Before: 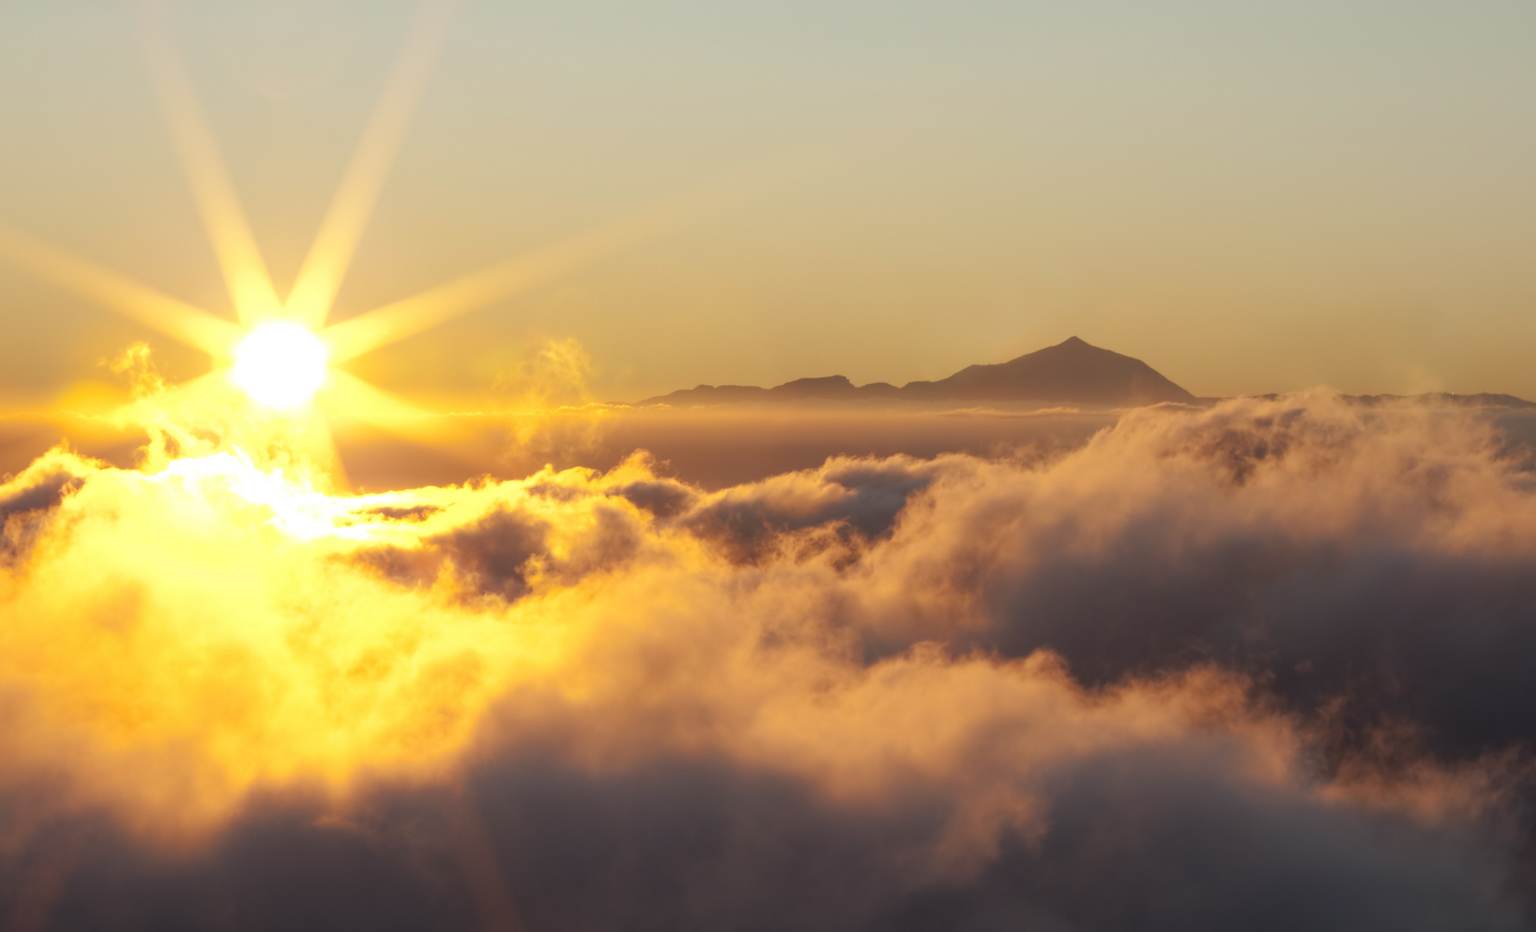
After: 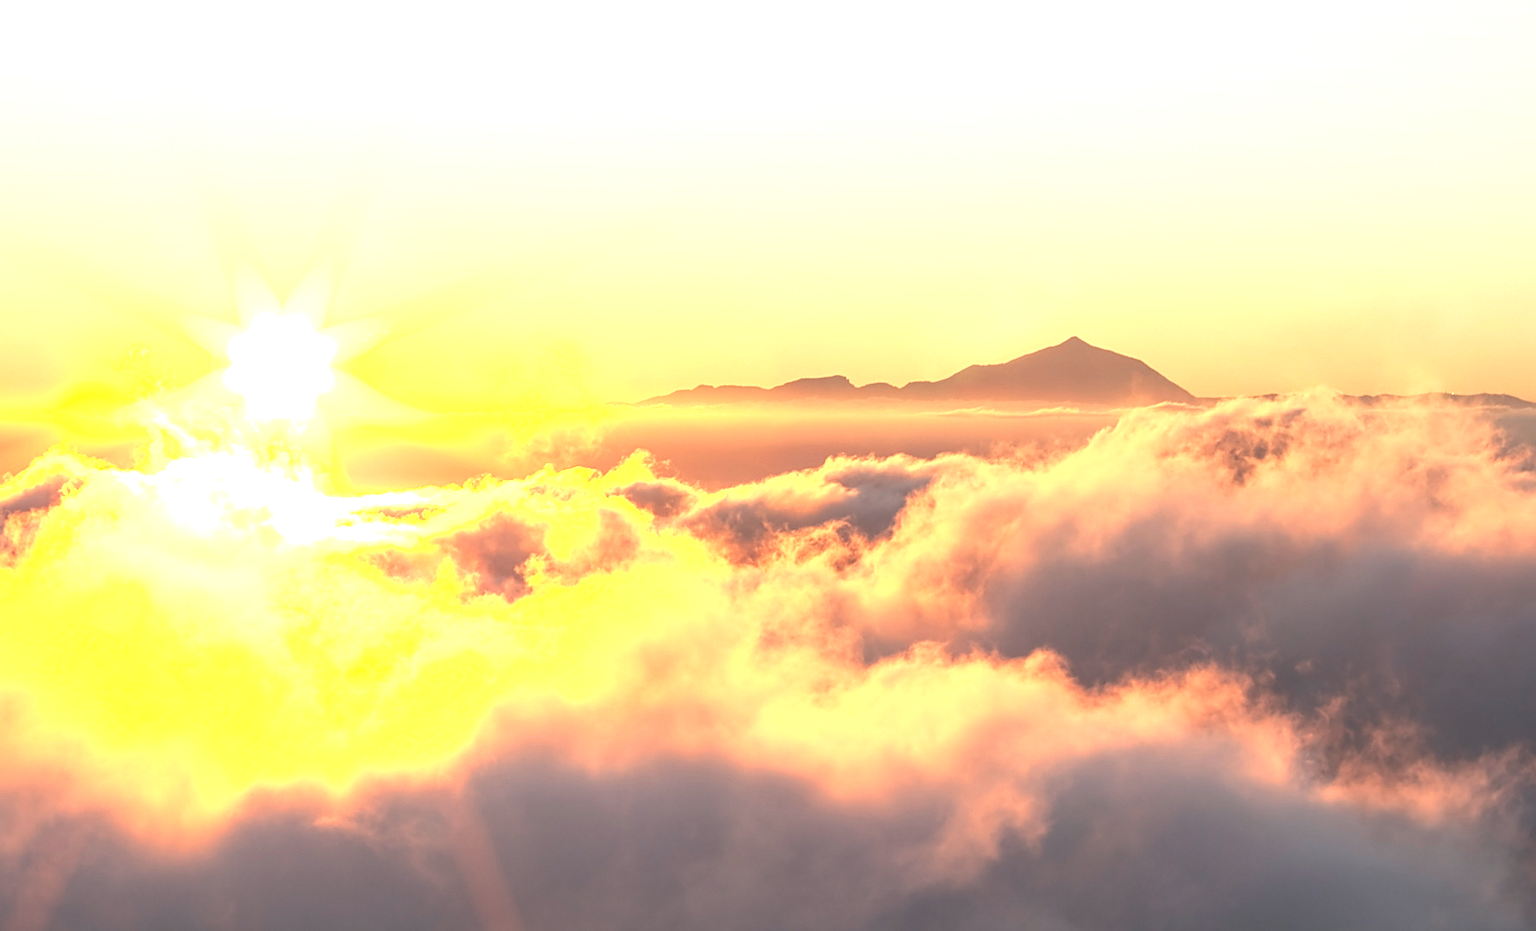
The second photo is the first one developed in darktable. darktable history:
exposure: black level correction -0.023, exposure 1.397 EV, compensate highlight preservation false
local contrast: on, module defaults
sharpen: on, module defaults
contrast equalizer: octaves 7, y [[0.5, 0.502, 0.506, 0.511, 0.52, 0.537], [0.5 ×6], [0.505, 0.509, 0.518, 0.534, 0.553, 0.561], [0 ×6], [0 ×6]]
